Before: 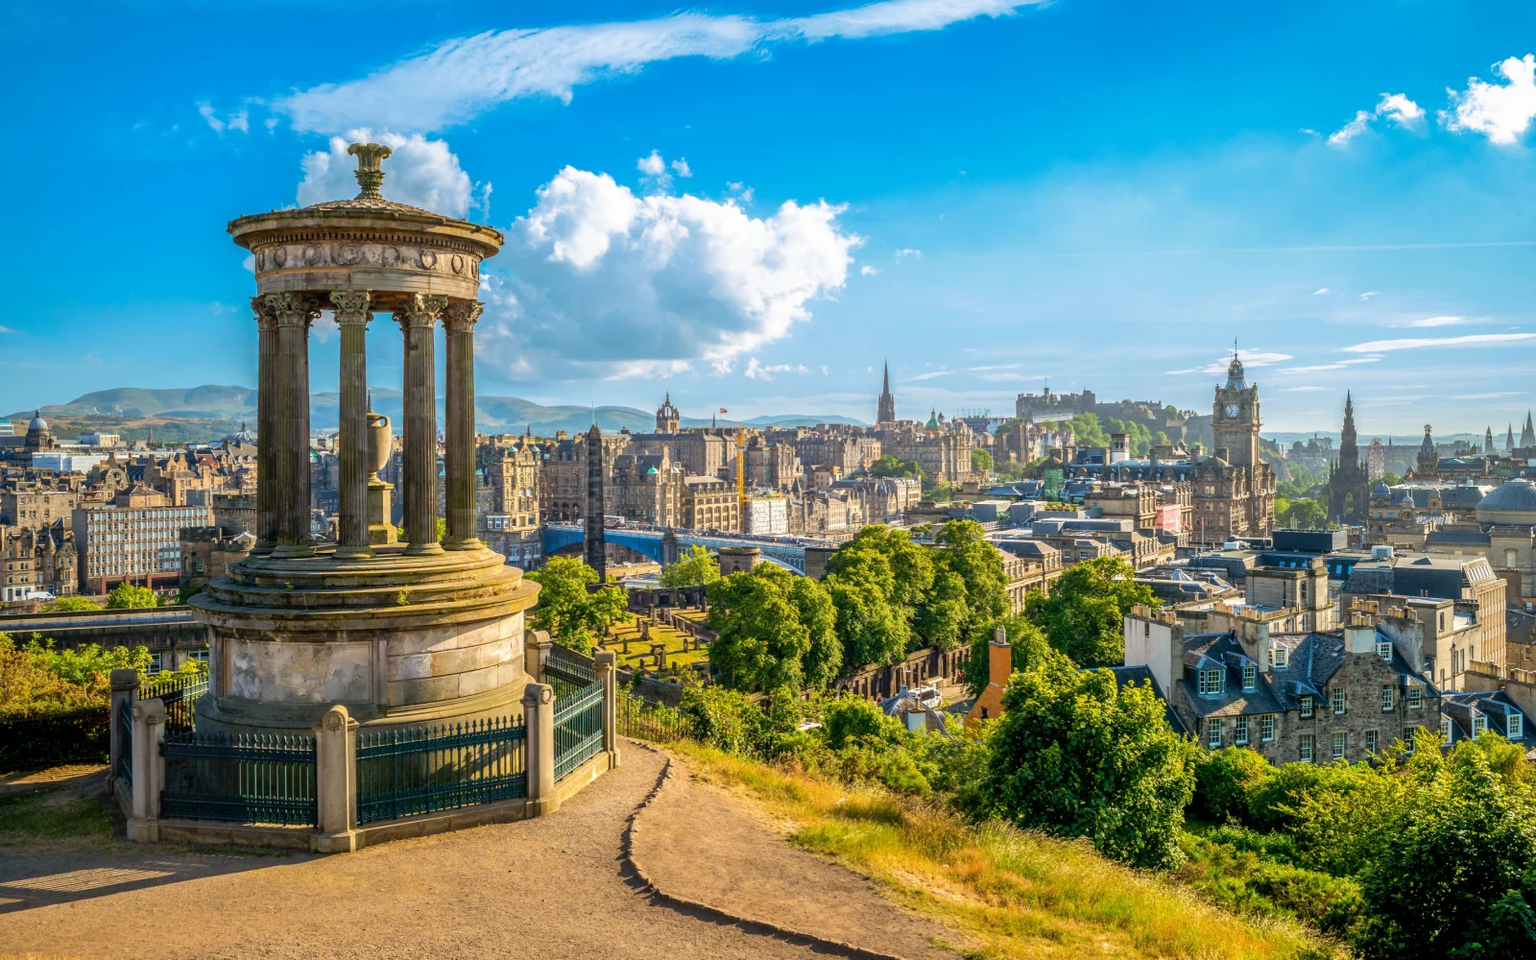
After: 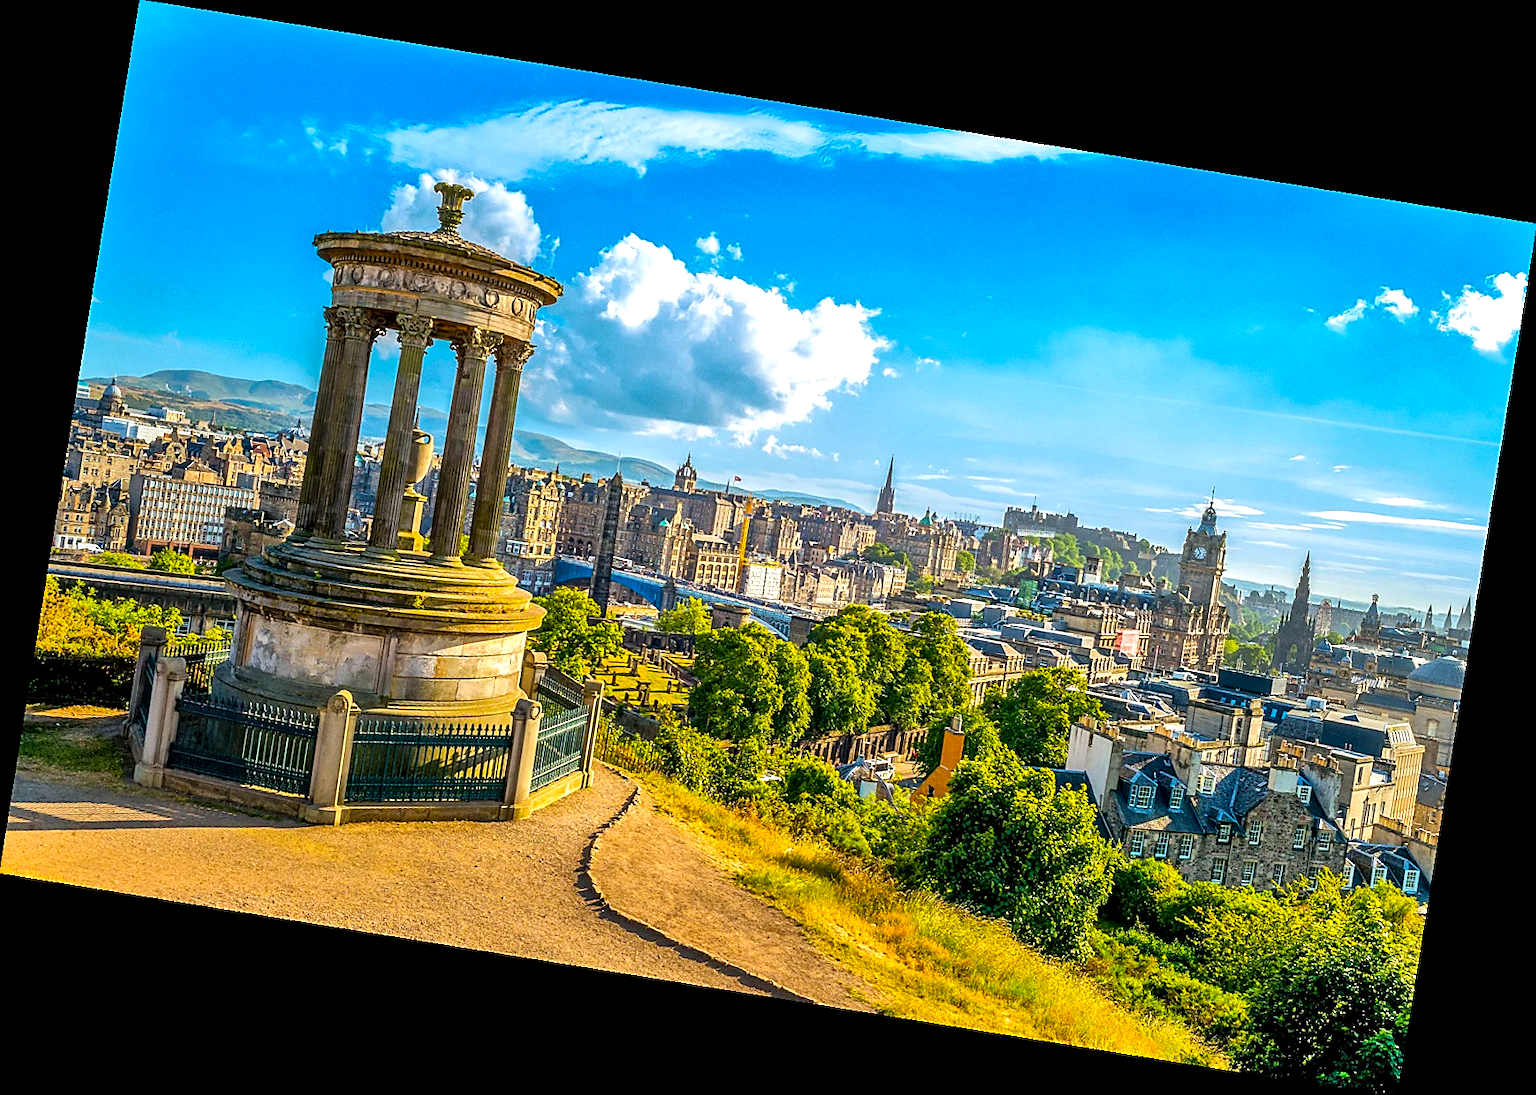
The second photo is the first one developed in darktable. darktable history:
sharpen: radius 1.4, amount 1.25, threshold 0.7
rotate and perspective: rotation 9.12°, automatic cropping off
shadows and highlights: shadows 52.34, highlights -28.23, soften with gaussian
exposure: exposure 0.191 EV, compensate highlight preservation false
grain: coarseness 0.09 ISO, strength 16.61%
local contrast: mode bilateral grid, contrast 20, coarseness 50, detail 148%, midtone range 0.2
color balance rgb: perceptual saturation grading › global saturation 25%, global vibrance 20%
